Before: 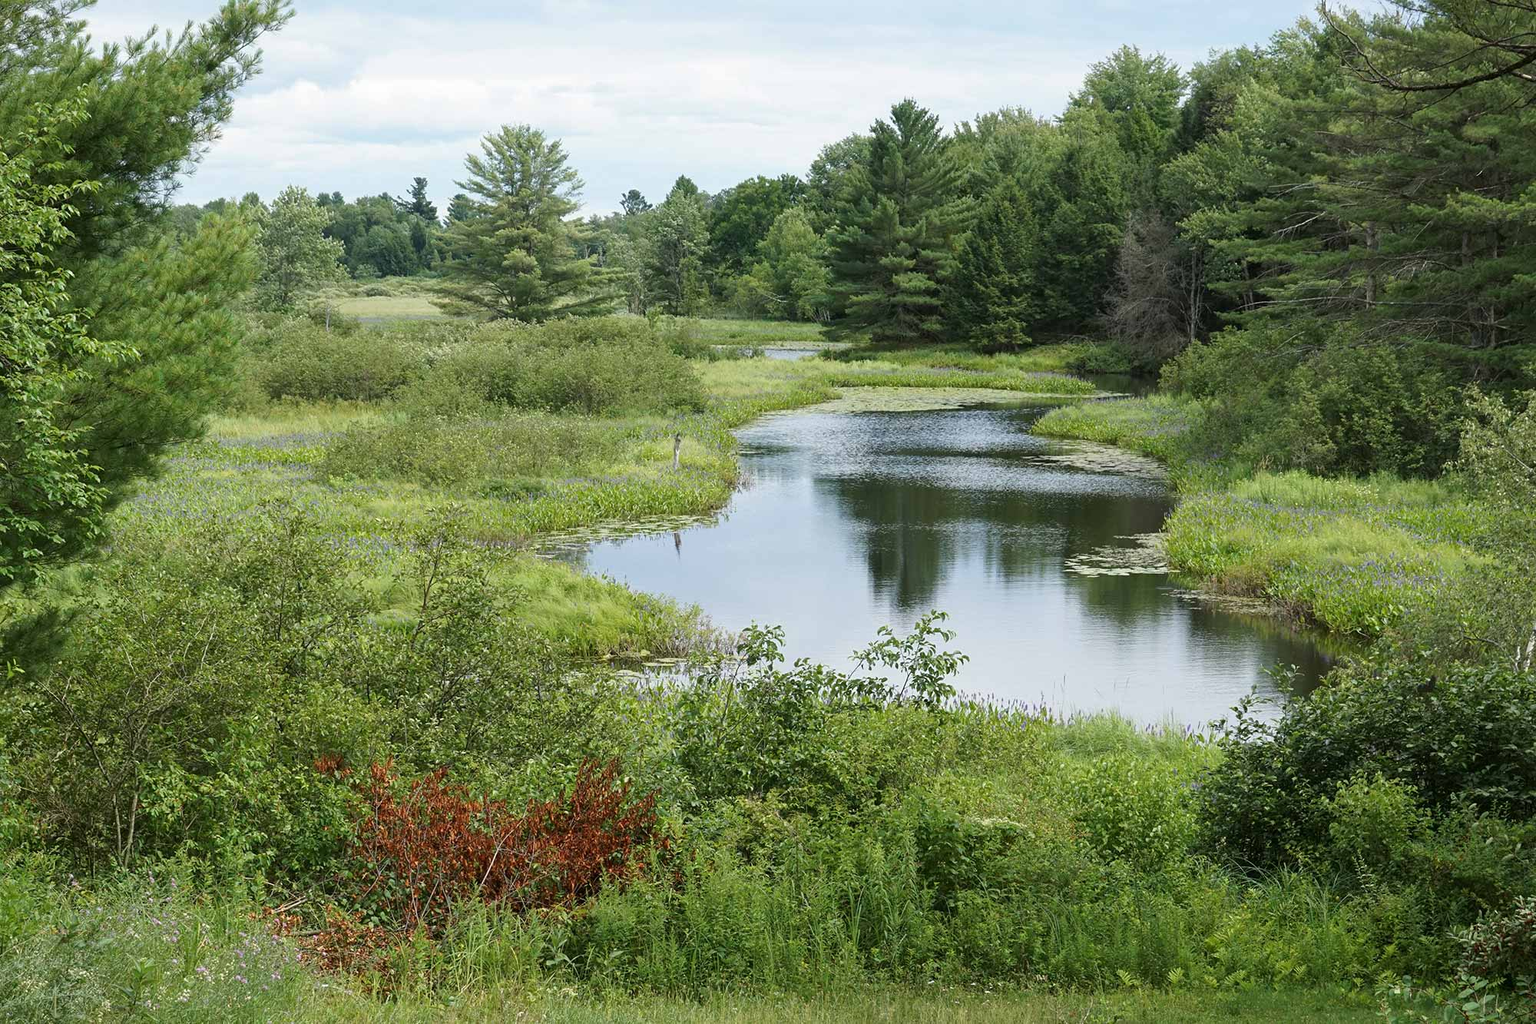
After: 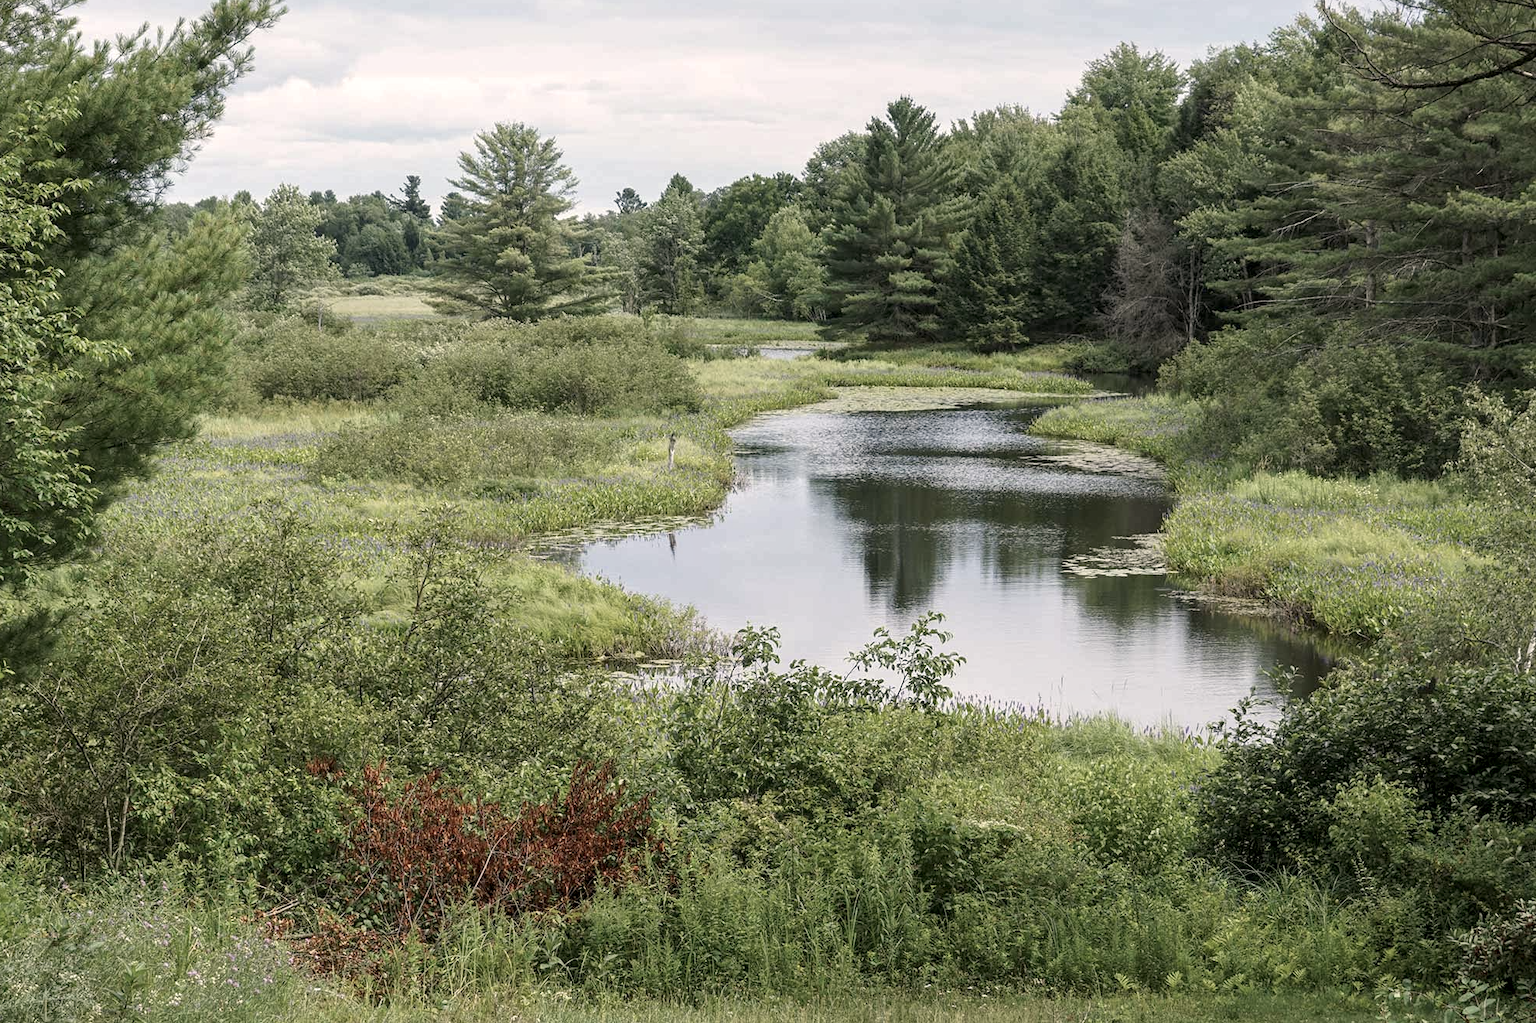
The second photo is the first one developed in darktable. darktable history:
local contrast: on, module defaults
crop and rotate: left 0.679%, top 0.317%, bottom 0.366%
color correction: highlights a* 5.56, highlights b* 5.26, saturation 0.667
